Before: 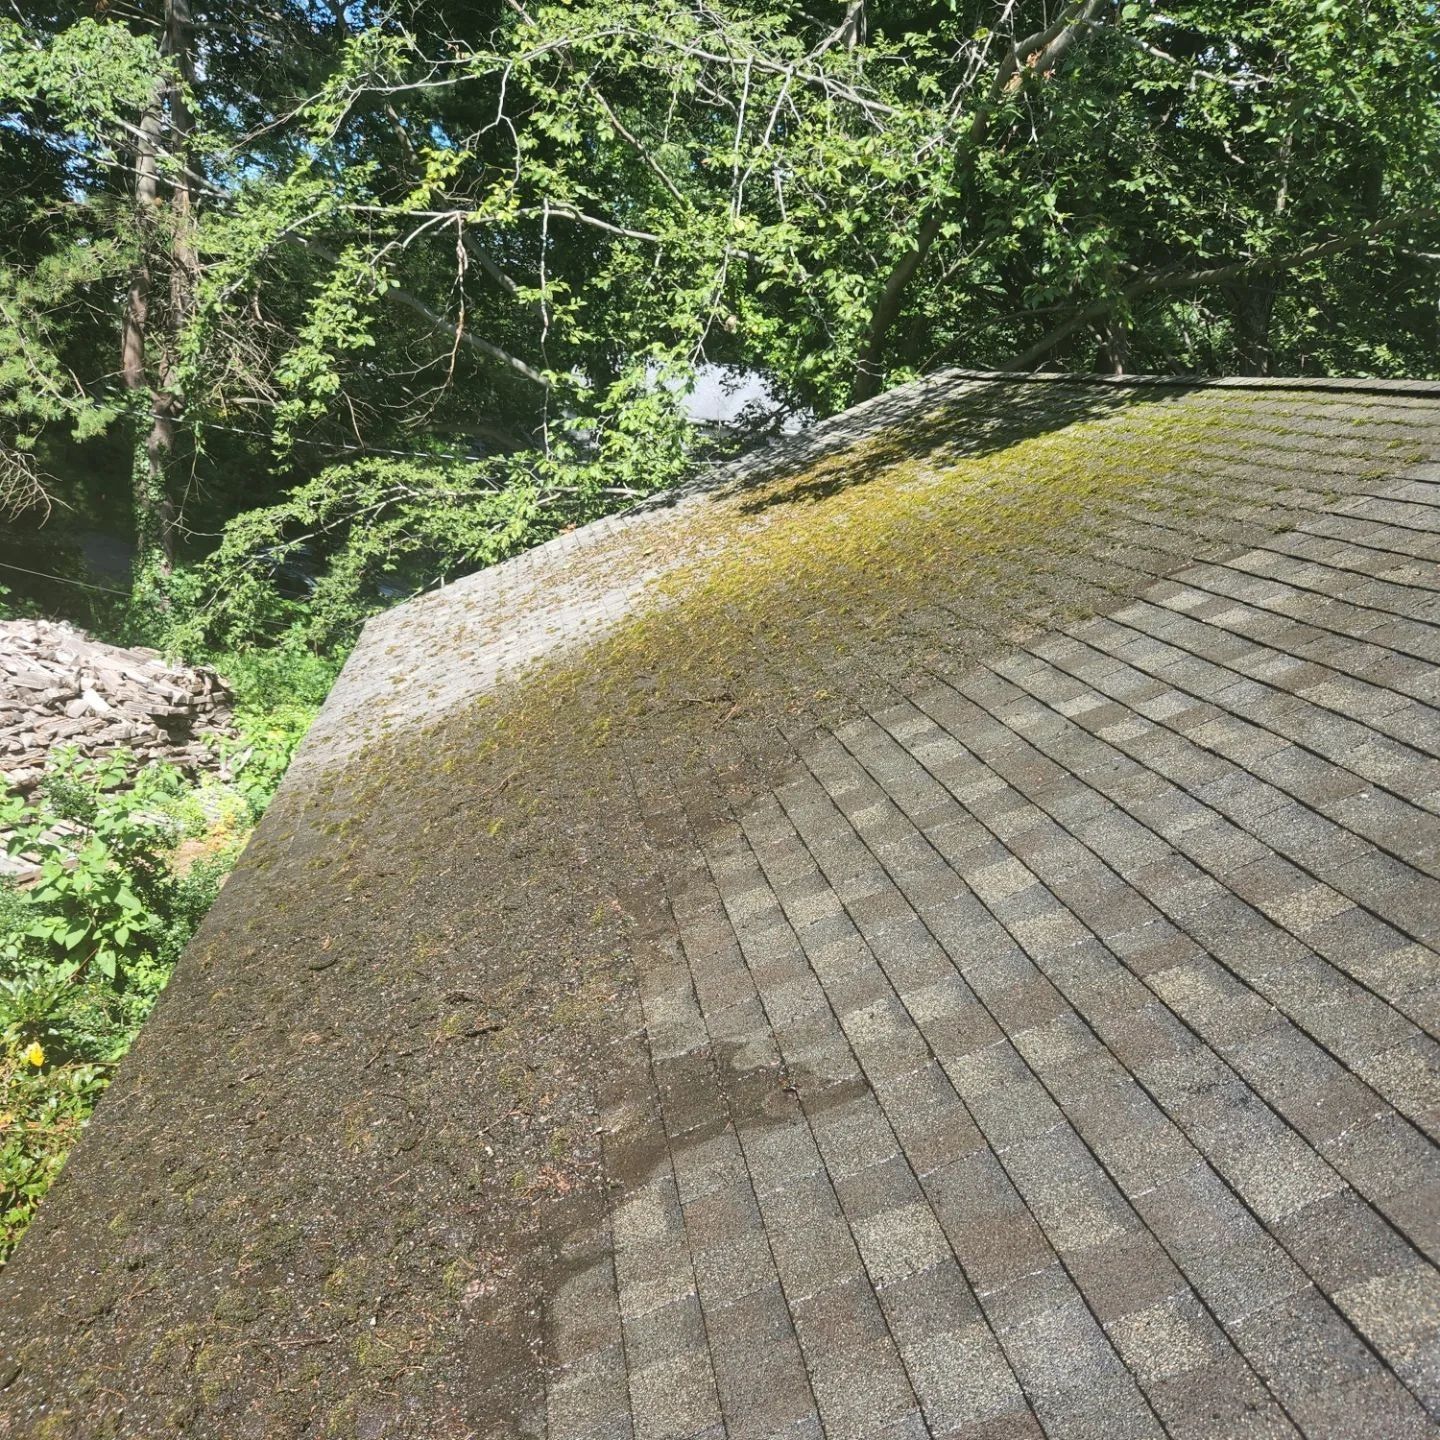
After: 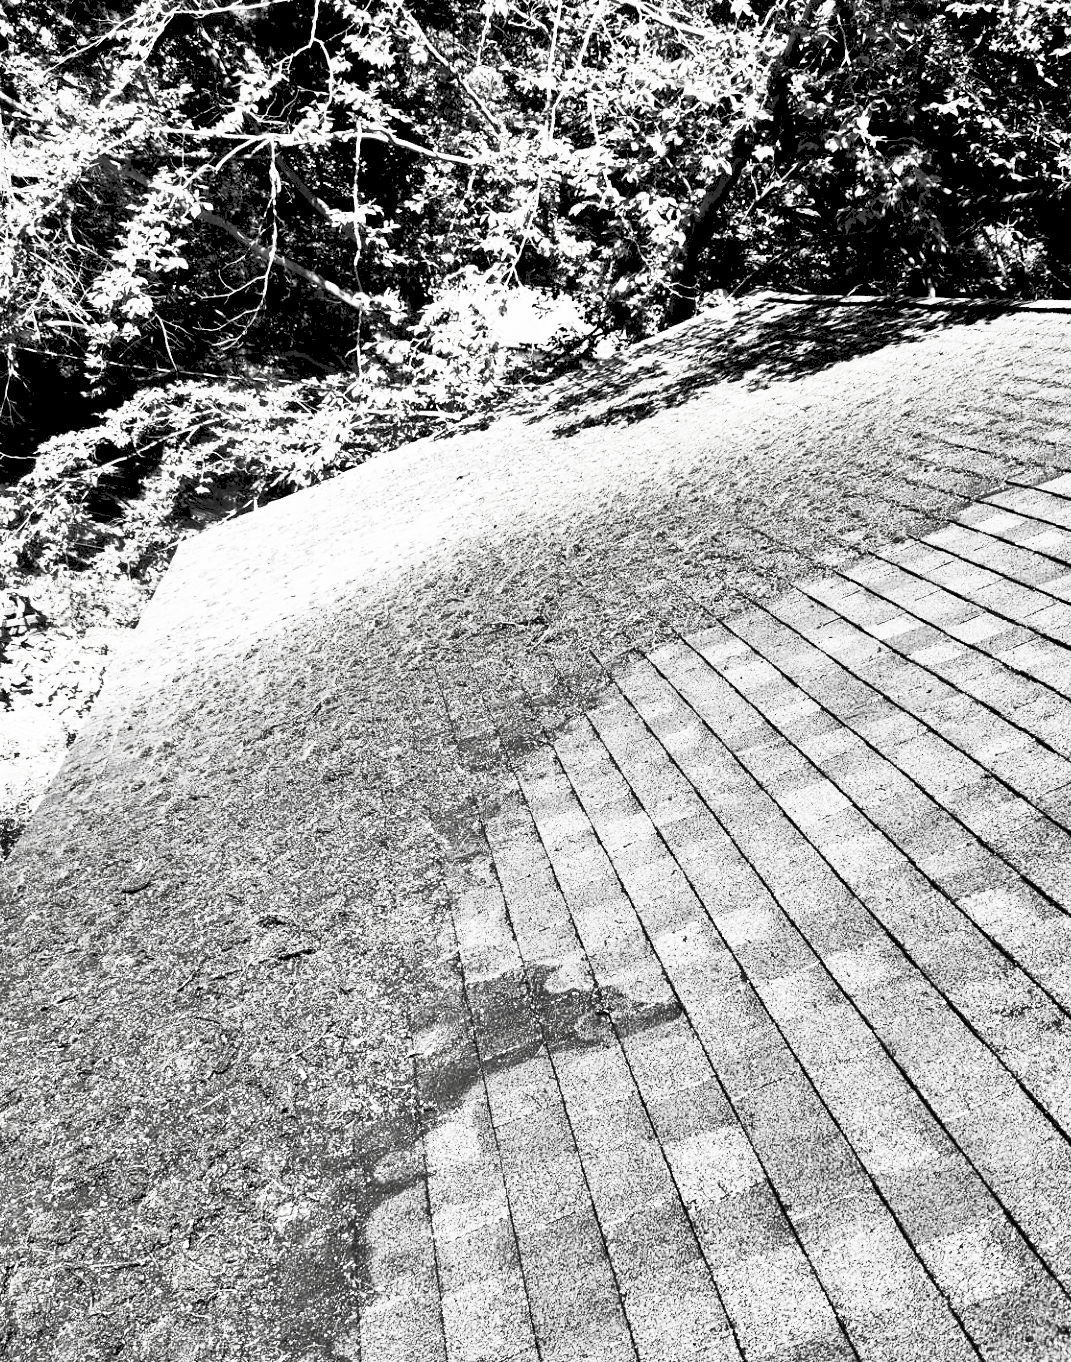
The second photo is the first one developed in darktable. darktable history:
color balance rgb: perceptual saturation grading › global saturation 20%, perceptual saturation grading › highlights -25.221%, perceptual saturation grading › shadows 49.218%, global vibrance 9.673%
crop and rotate: left 12.99%, top 5.393%, right 12.602%
exposure: black level correction 0.047, exposure 0.013 EV, compensate highlight preservation false
contrast brightness saturation: contrast 0.531, brightness 0.453, saturation -0.991
shadows and highlights: soften with gaussian
tone curve: curves: ch0 [(0, 0) (0.003, 0.156) (0.011, 0.156) (0.025, 0.161) (0.044, 0.164) (0.069, 0.178) (0.1, 0.201) (0.136, 0.229) (0.177, 0.263) (0.224, 0.301) (0.277, 0.355) (0.335, 0.415) (0.399, 0.48) (0.468, 0.561) (0.543, 0.647) (0.623, 0.735) (0.709, 0.819) (0.801, 0.893) (0.898, 0.953) (1, 1)], preserve colors none
